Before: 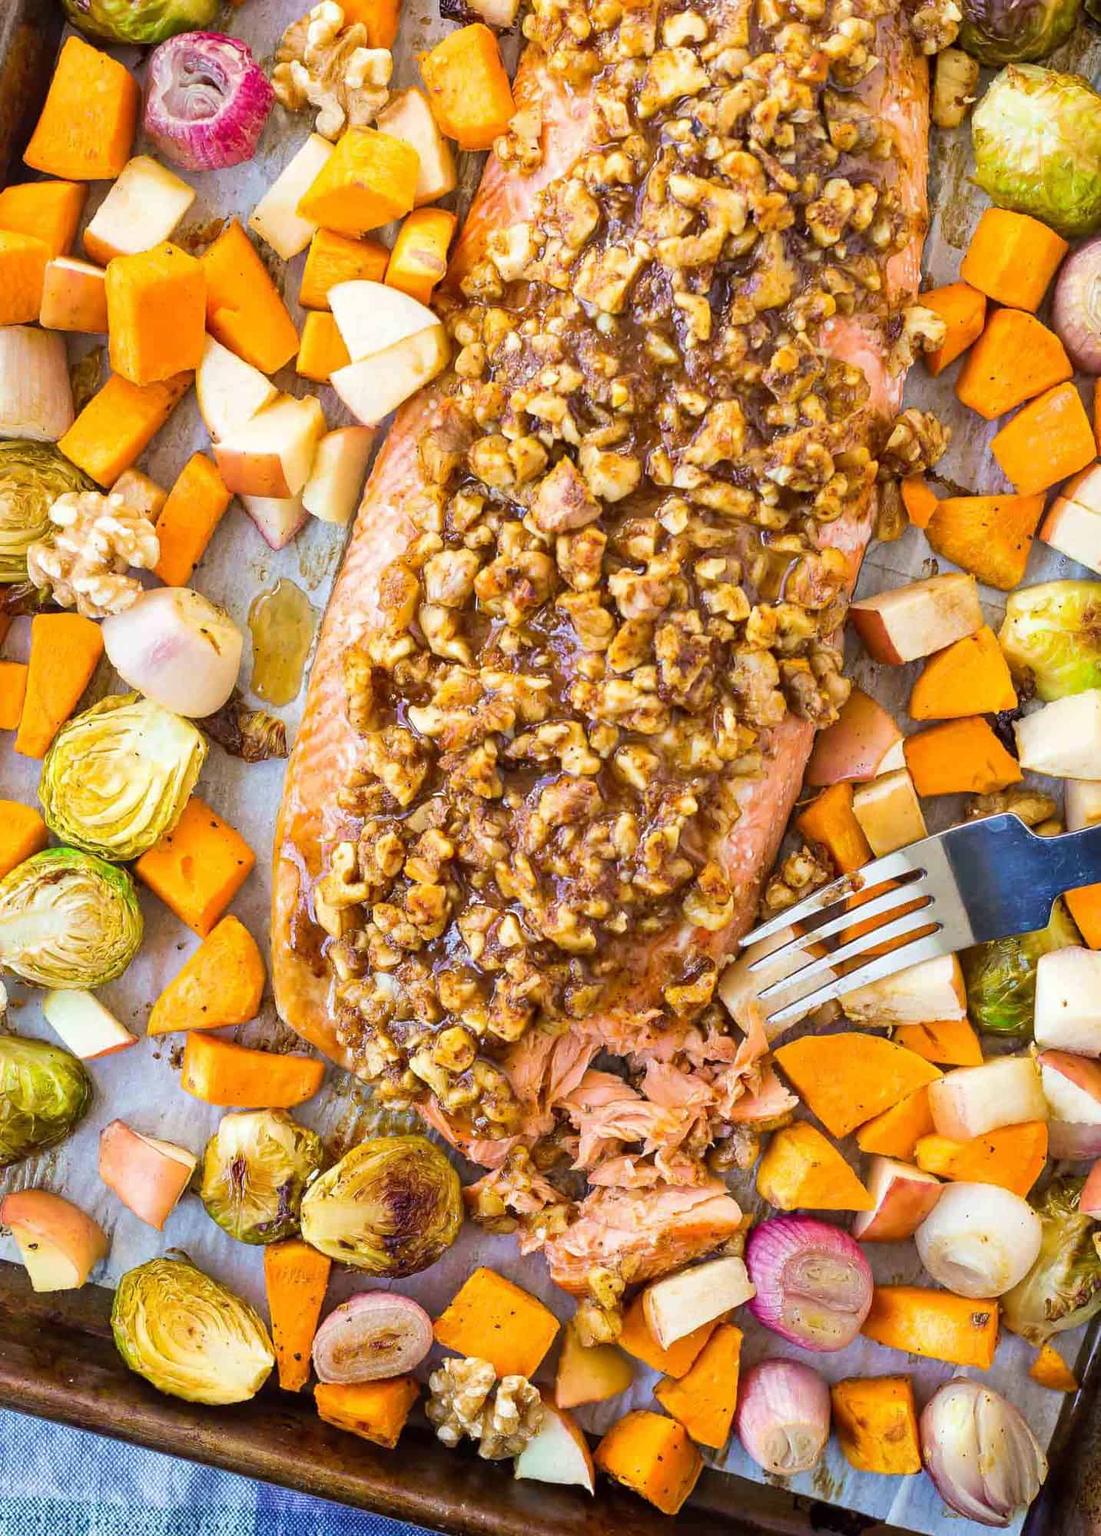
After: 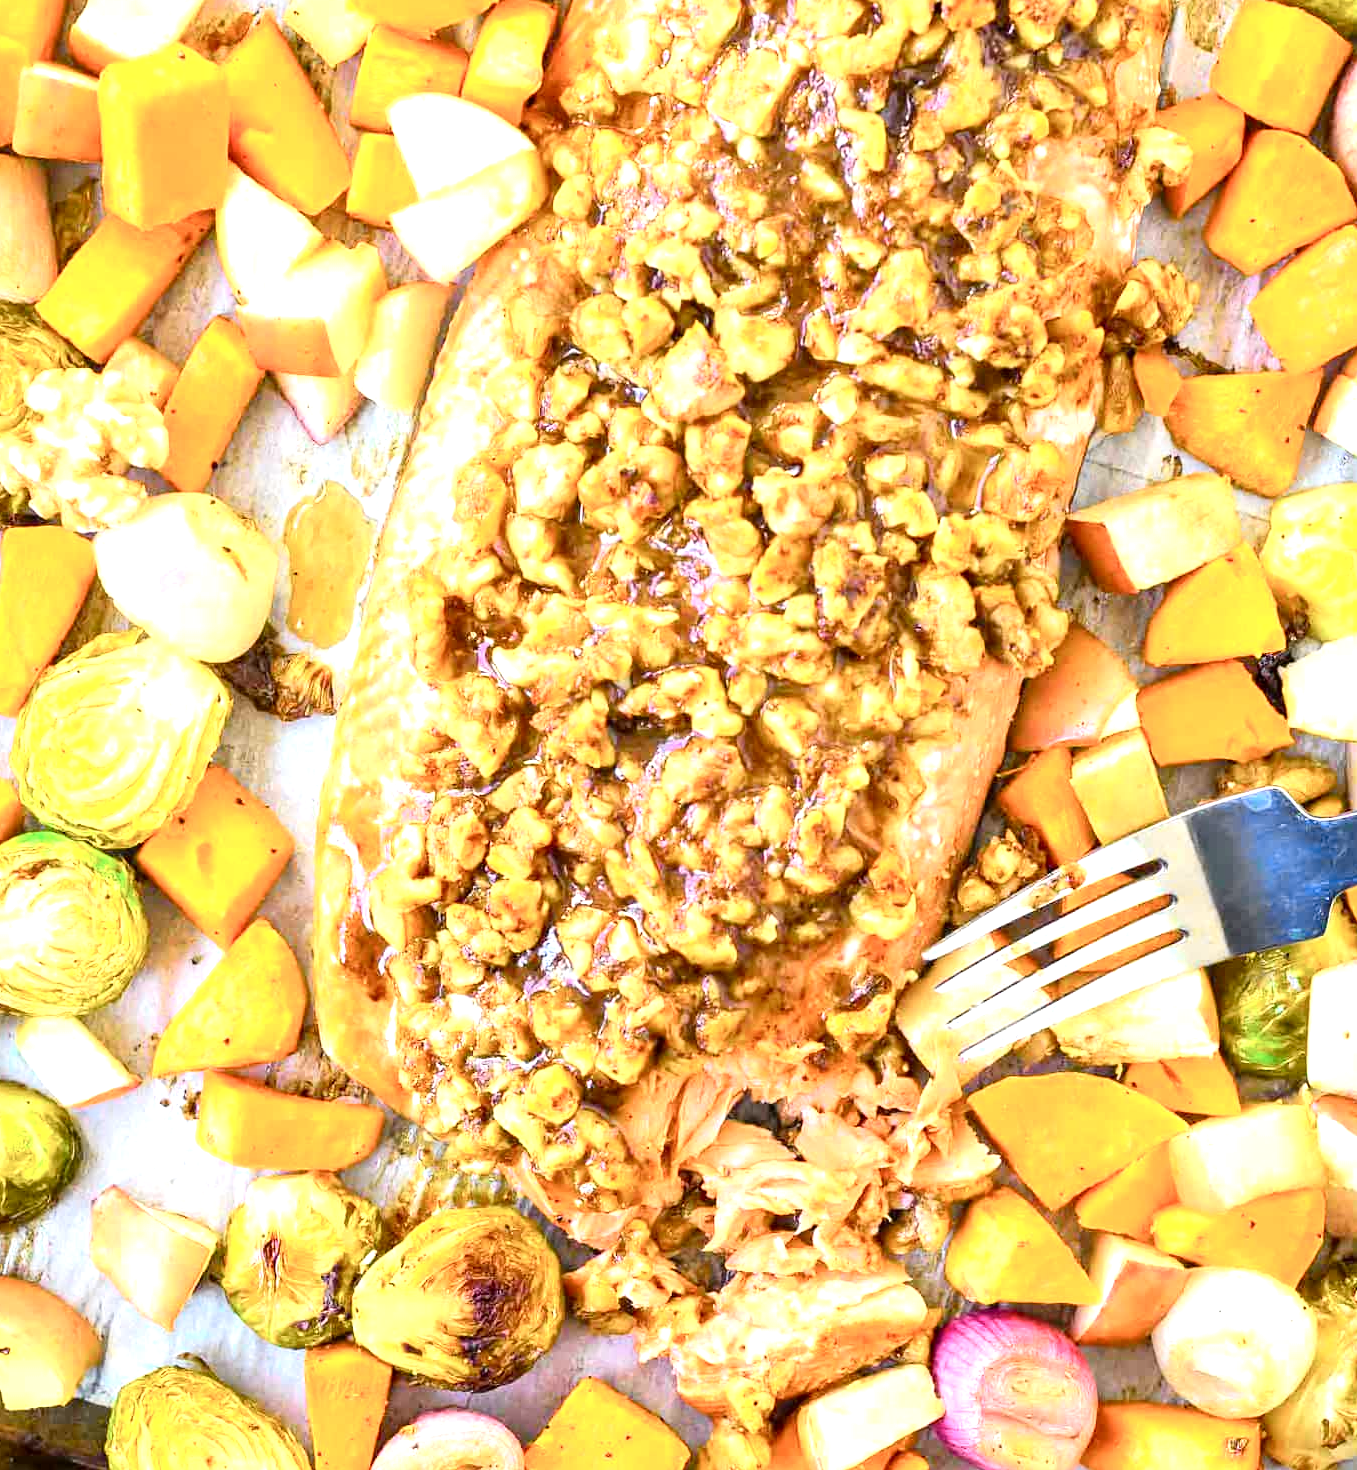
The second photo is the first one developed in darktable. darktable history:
levels: levels [0, 0.394, 0.787]
crop and rotate: left 2.769%, top 13.611%, right 2.526%, bottom 12.88%
tone equalizer: on, module defaults
tone curve: curves: ch0 [(0, 0) (0.048, 0.024) (0.099, 0.082) (0.227, 0.255) (0.407, 0.482) (0.543, 0.634) (0.719, 0.77) (0.837, 0.843) (1, 0.906)]; ch1 [(0, 0) (0.3, 0.268) (0.404, 0.374) (0.475, 0.463) (0.501, 0.499) (0.514, 0.502) (0.551, 0.541) (0.643, 0.648) (0.682, 0.674) (0.802, 0.812) (1, 1)]; ch2 [(0, 0) (0.259, 0.207) (0.323, 0.311) (0.364, 0.368) (0.442, 0.461) (0.498, 0.498) (0.531, 0.528) (0.581, 0.602) (0.629, 0.659) (0.768, 0.728) (1, 1)], color space Lab, independent channels, preserve colors none
